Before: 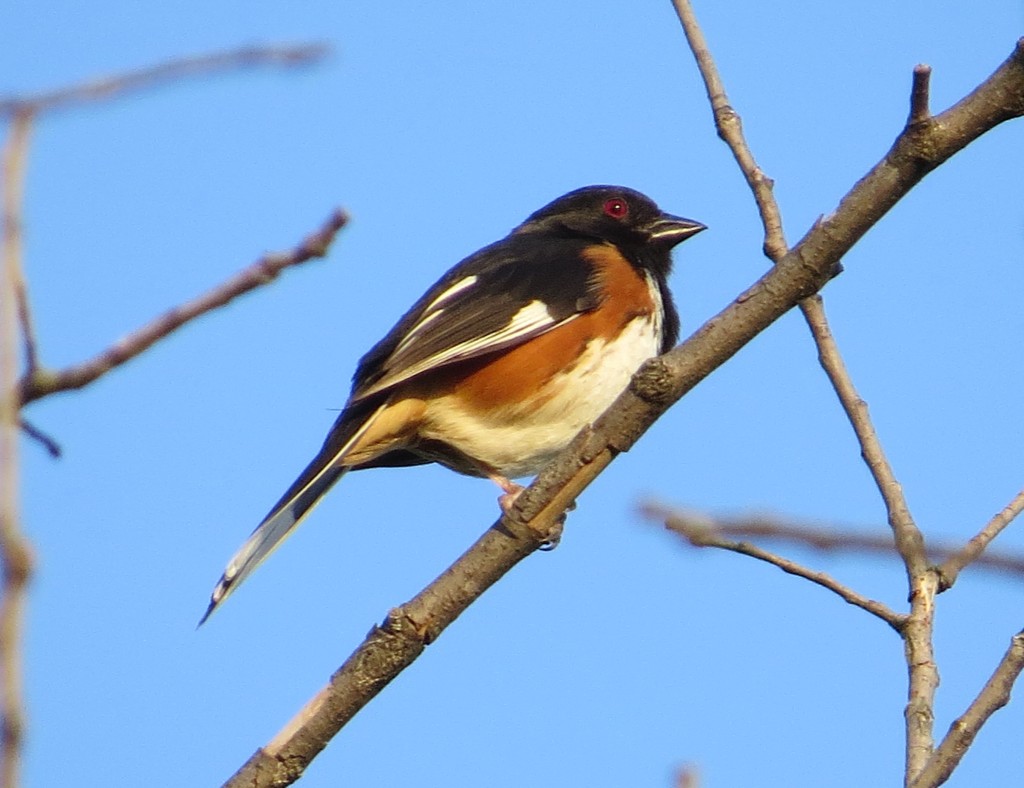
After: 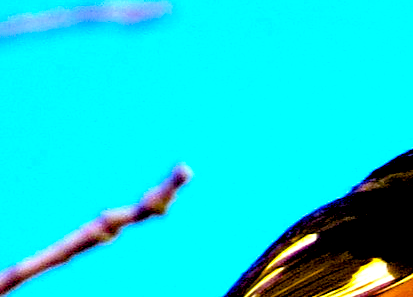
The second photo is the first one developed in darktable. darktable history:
crop: left 15.631%, top 5.445%, right 44.017%, bottom 56.802%
color balance rgb: shadows lift › luminance -9.199%, power › chroma 0.292%, power › hue 22.46°, linear chroma grading › shadows -7.109%, linear chroma grading › highlights -7.506%, linear chroma grading › global chroma -10.292%, linear chroma grading › mid-tones -7.744%, perceptual saturation grading › global saturation 99.3%, perceptual brilliance grading › highlights 19.804%, perceptual brilliance grading › mid-tones 19.898%, perceptual brilliance grading › shadows -20.762%, global vibrance 41.051%
exposure: black level correction 0.038, exposure 0.498 EV, compensate highlight preservation false
